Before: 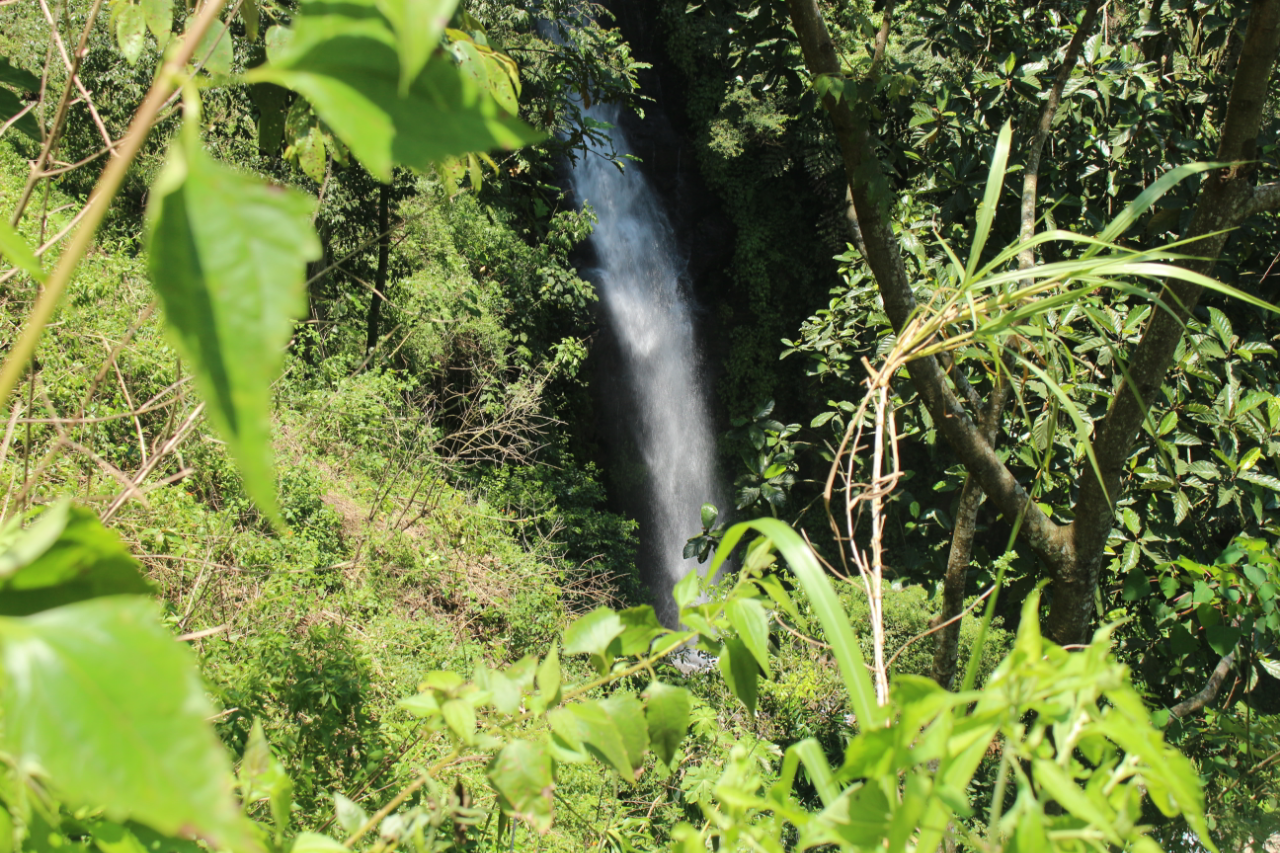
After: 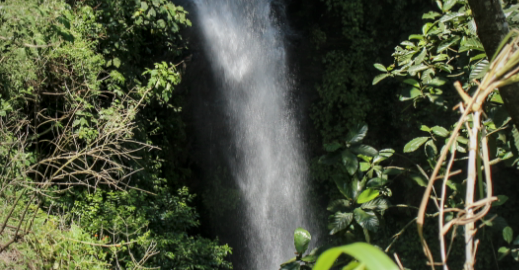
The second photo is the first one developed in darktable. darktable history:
exposure: exposure -0.339 EV, compensate exposure bias true, compensate highlight preservation false
crop: left 31.805%, top 32.331%, right 27.621%, bottom 35.986%
local contrast: detail 130%
vignetting: fall-off radius 60.94%, brightness -0.575, unbound false
